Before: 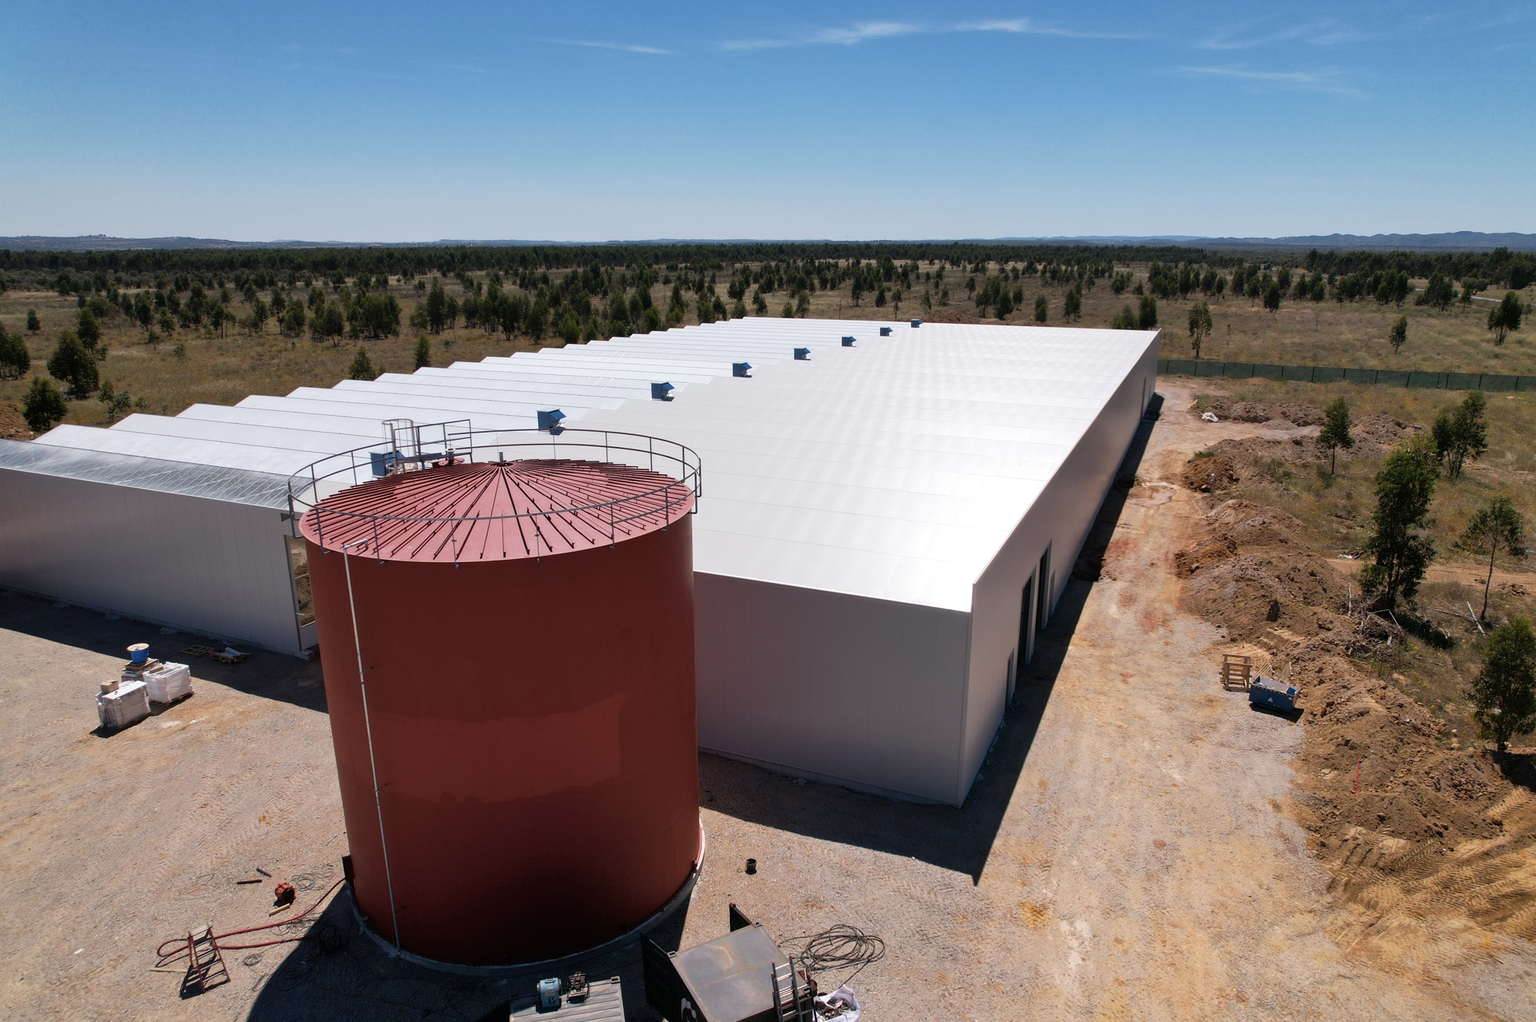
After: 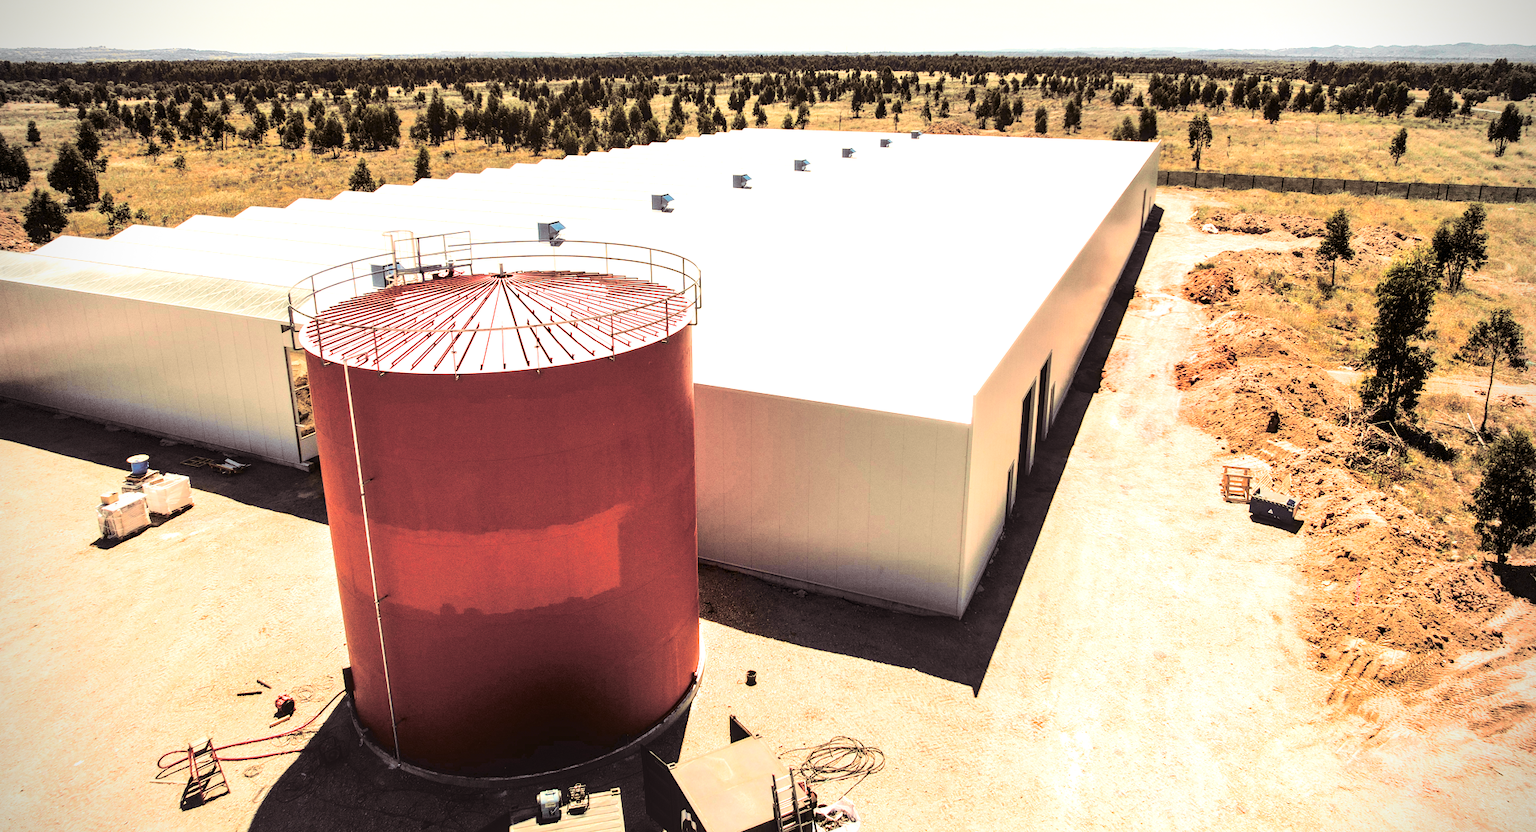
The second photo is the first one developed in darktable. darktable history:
crop and rotate: top 18.507%
white balance: red 1.138, green 0.996, blue 0.812
local contrast: detail 130%
contrast brightness saturation: contrast 0.28
split-toning: shadows › saturation 0.24, highlights › hue 54°, highlights › saturation 0.24
exposure: black level correction 0, exposure 1.675 EV, compensate exposure bias true, compensate highlight preservation false
tone curve: curves: ch0 [(0, 0) (0.071, 0.047) (0.266, 0.26) (0.483, 0.554) (0.753, 0.811) (1, 0.983)]; ch1 [(0, 0) (0.346, 0.307) (0.408, 0.387) (0.463, 0.465) (0.482, 0.493) (0.502, 0.5) (0.517, 0.502) (0.55, 0.548) (0.597, 0.61) (0.651, 0.698) (1, 1)]; ch2 [(0, 0) (0.346, 0.34) (0.434, 0.46) (0.485, 0.494) (0.5, 0.494) (0.517, 0.506) (0.526, 0.545) (0.583, 0.61) (0.625, 0.659) (1, 1)], color space Lab, independent channels, preserve colors none
vignetting: dithering 8-bit output, unbound false
